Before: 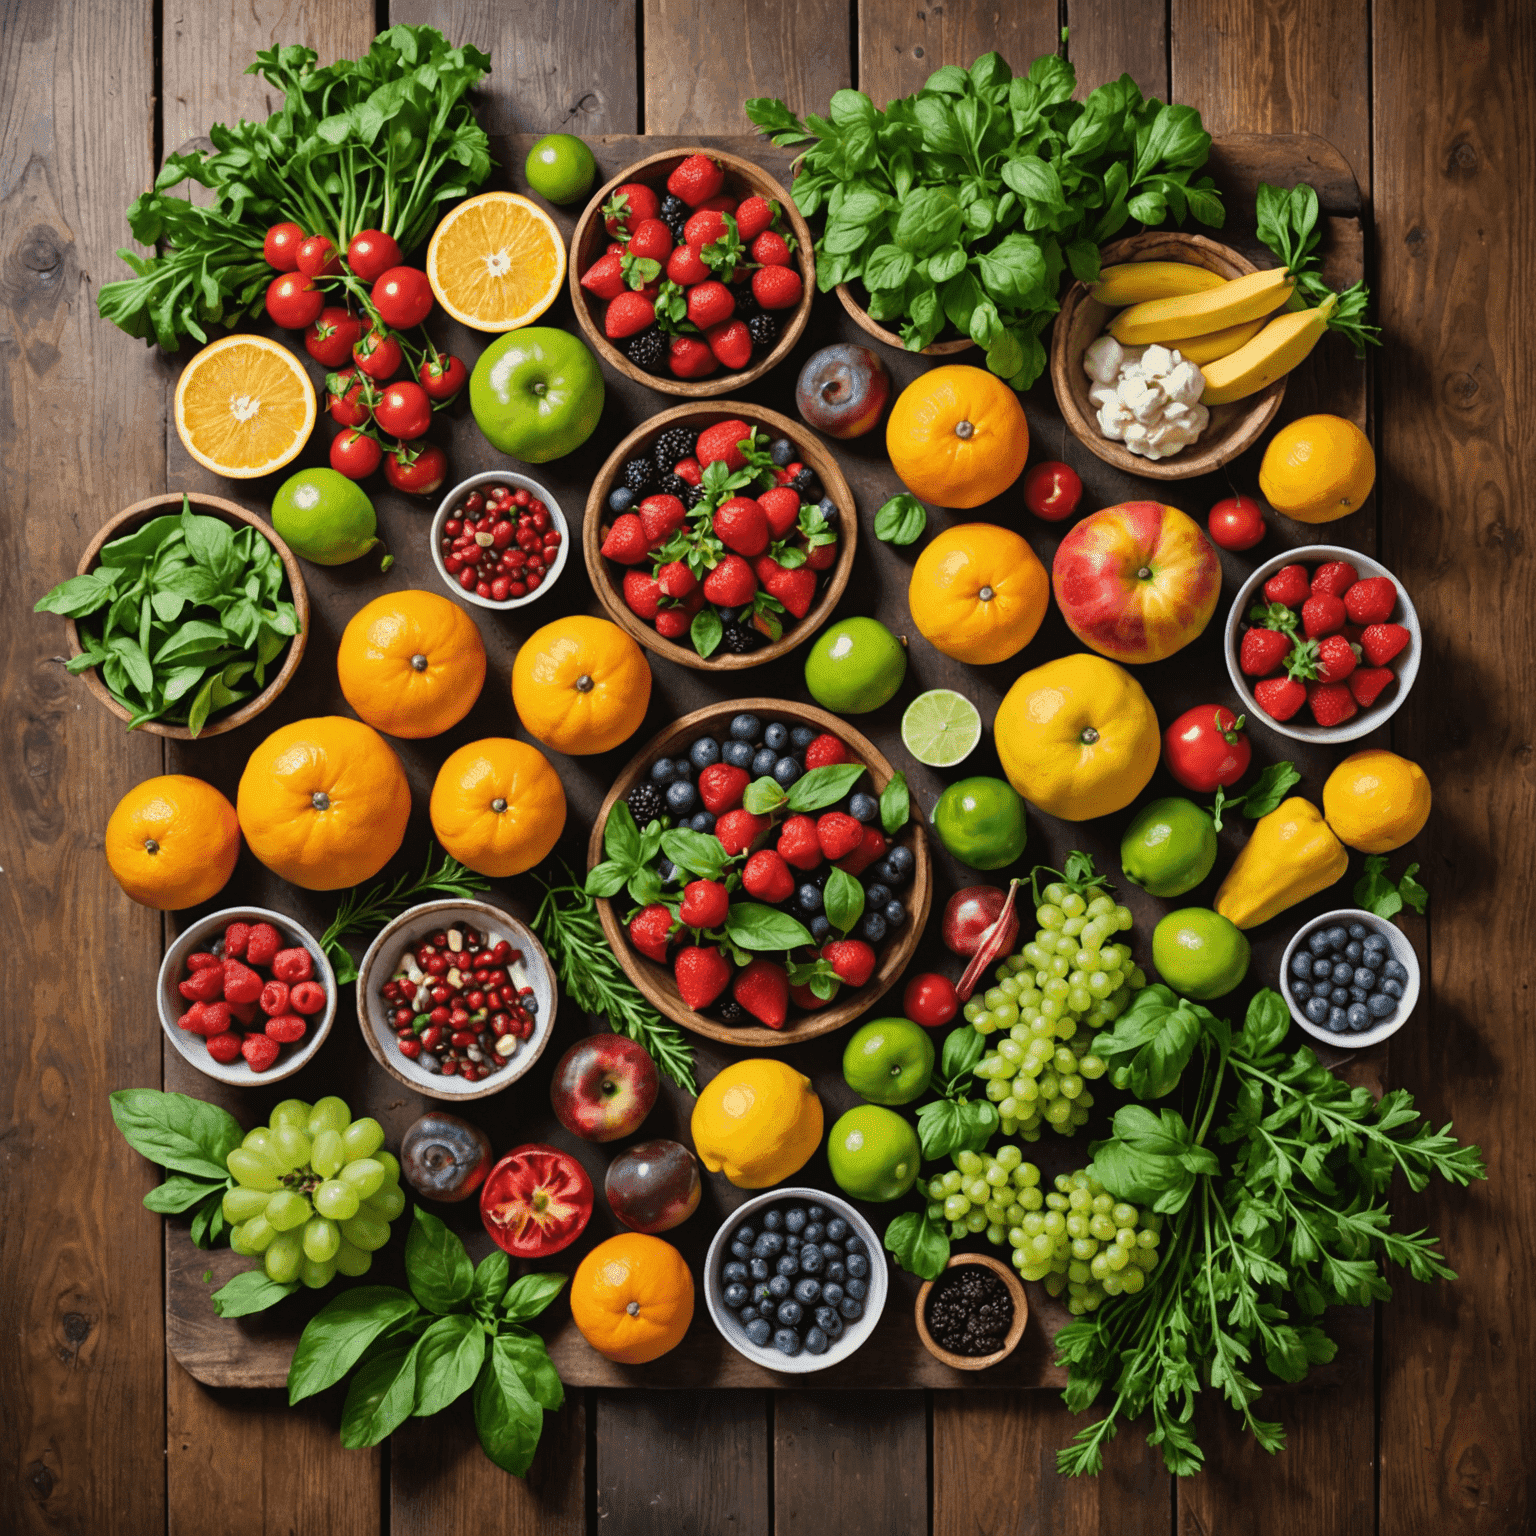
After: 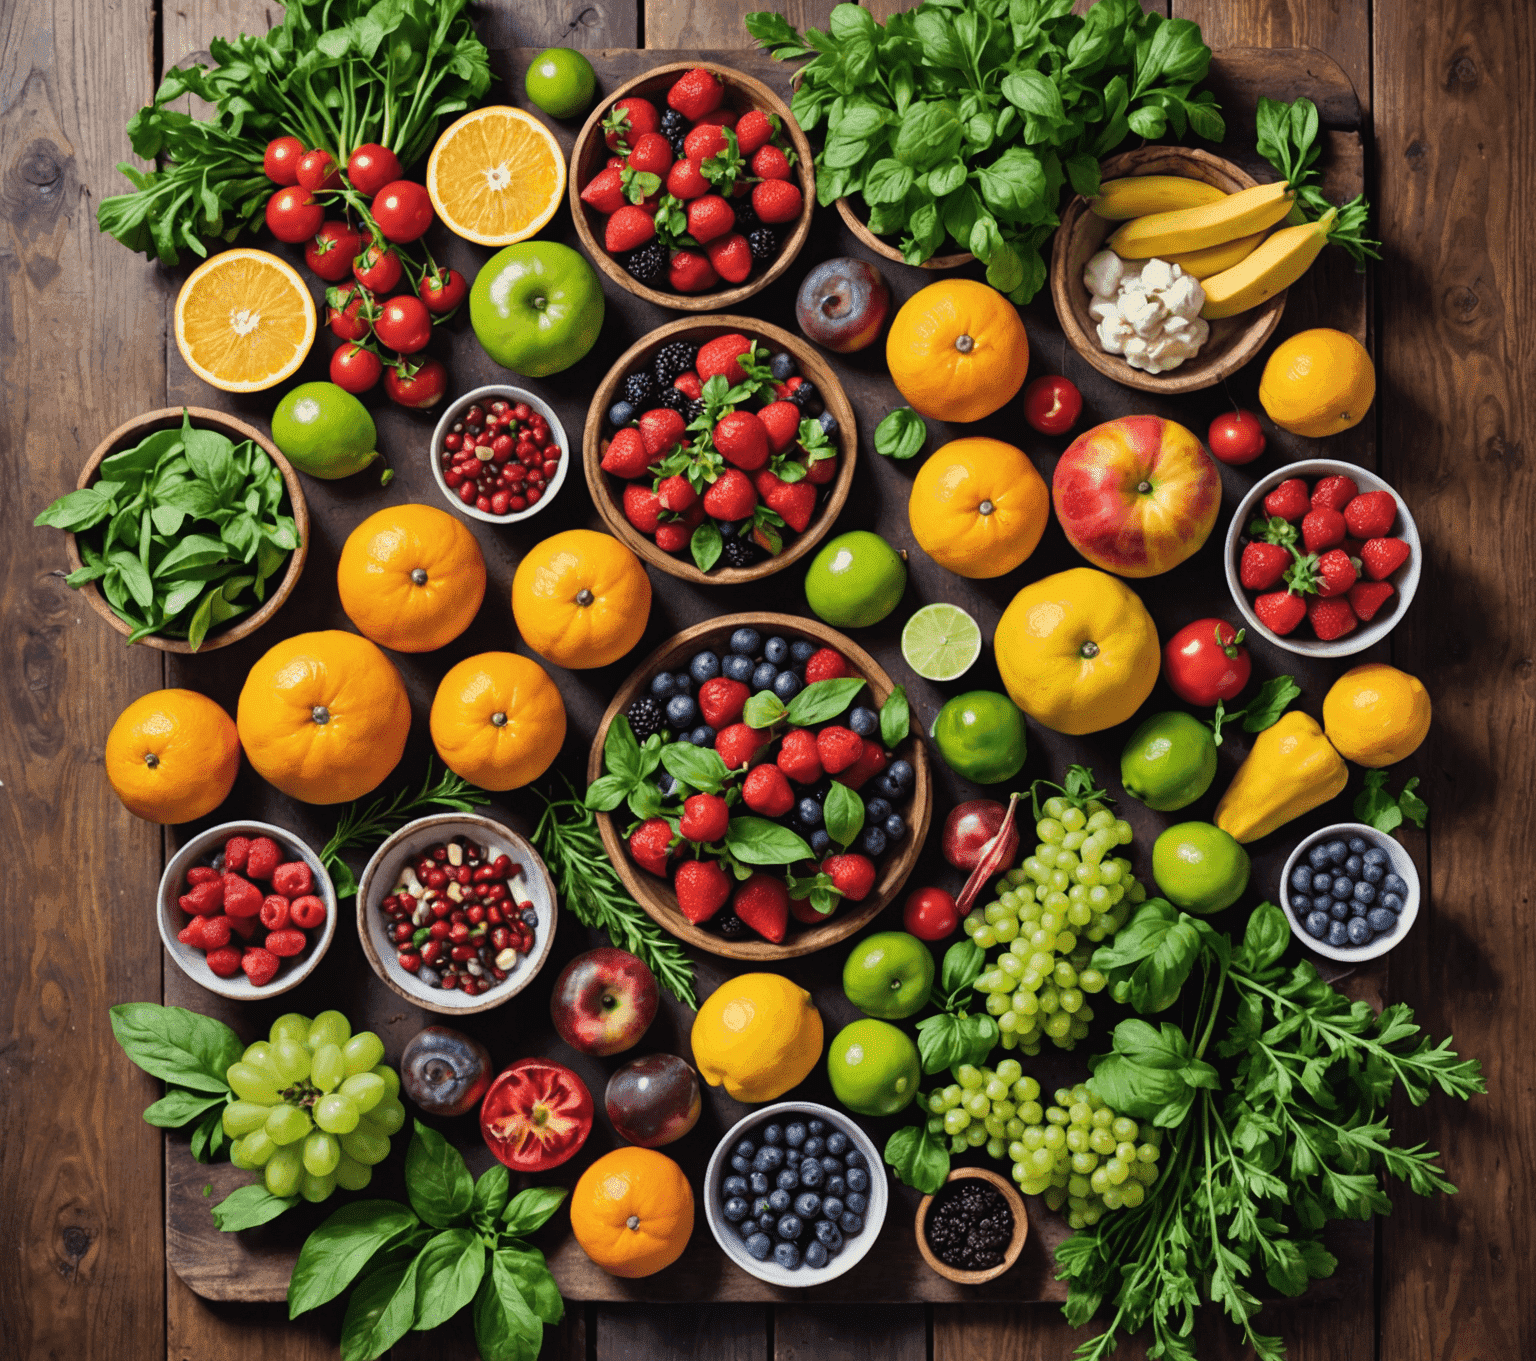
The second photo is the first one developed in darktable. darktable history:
crop and rotate: top 5.6%, bottom 5.779%
shadows and highlights: shadows 31.79, highlights -31.28, soften with gaussian
color balance rgb: shadows lift › luminance -21.262%, shadows lift › chroma 6.625%, shadows lift › hue 273.04°, perceptual saturation grading › global saturation 0.607%
